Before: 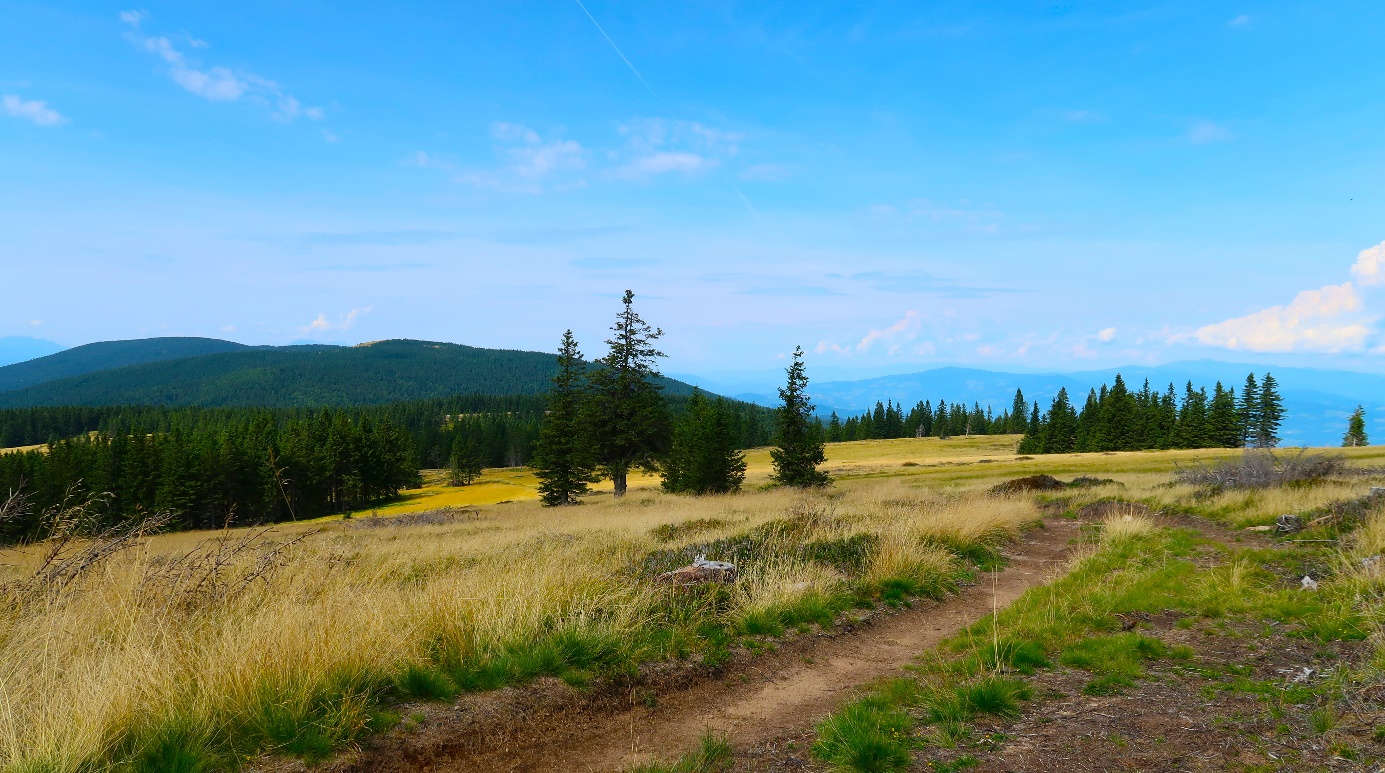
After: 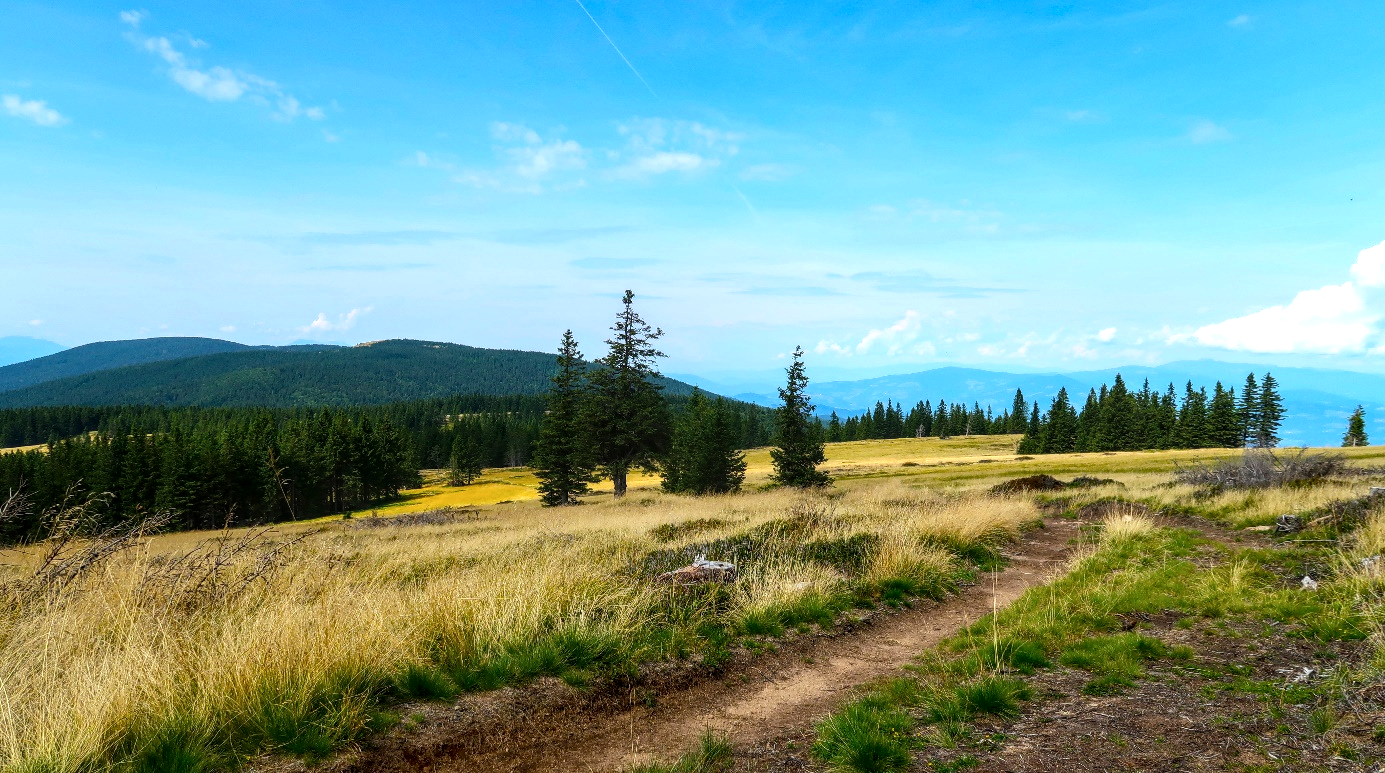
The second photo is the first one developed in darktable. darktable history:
local contrast: highlights 61%, detail 143%, midtone range 0.428
tone equalizer: -8 EV -0.417 EV, -7 EV -0.389 EV, -6 EV -0.333 EV, -5 EV -0.222 EV, -3 EV 0.222 EV, -2 EV 0.333 EV, -1 EV 0.389 EV, +0 EV 0.417 EV, edges refinement/feathering 500, mask exposure compensation -1.57 EV, preserve details no
